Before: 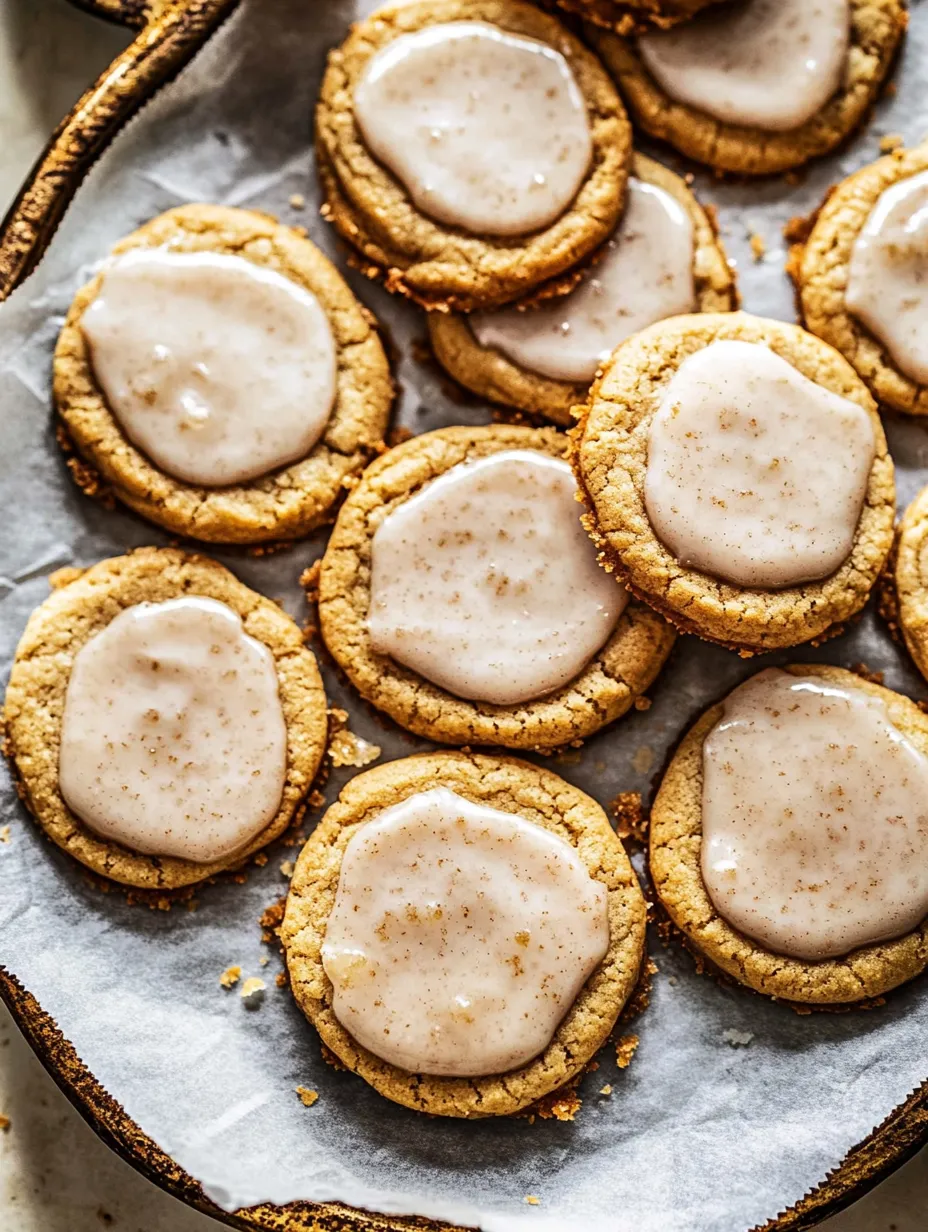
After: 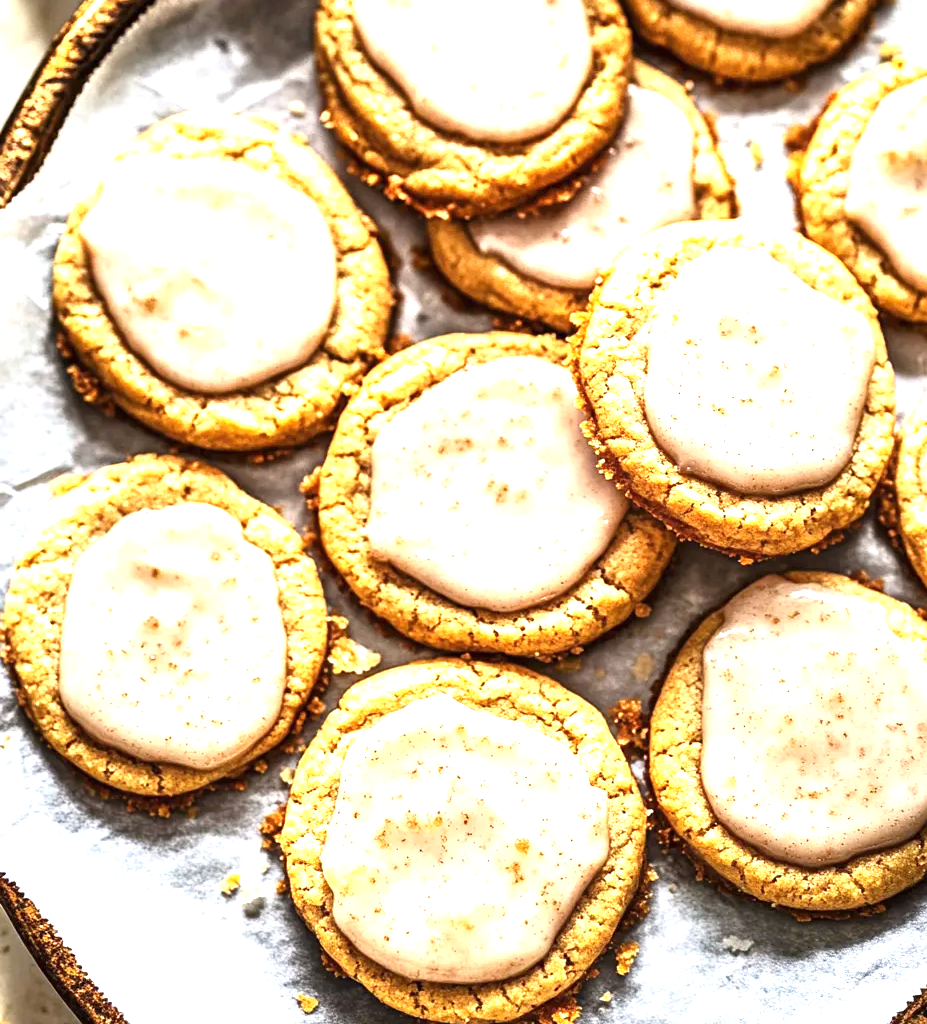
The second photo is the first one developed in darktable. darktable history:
exposure: black level correction 0, exposure 1.3 EV, compensate highlight preservation false
crop: top 7.625%, bottom 8.027%
